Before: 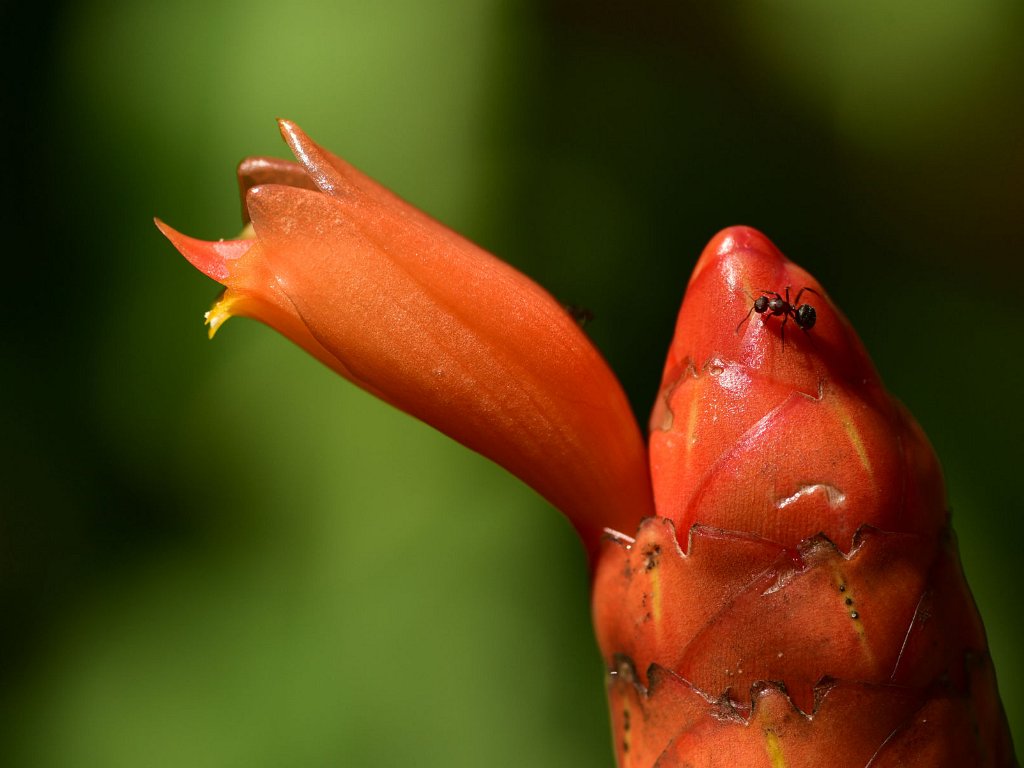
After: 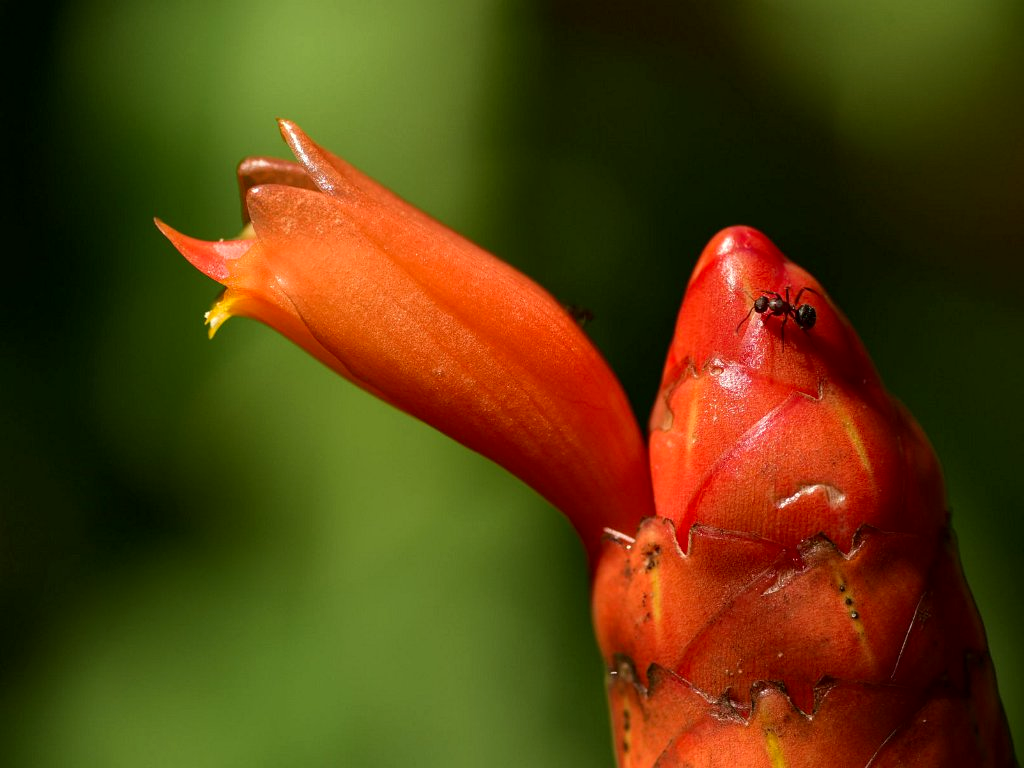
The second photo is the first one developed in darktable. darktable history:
color zones: curves: ch1 [(0, 0.525) (0.143, 0.556) (0.286, 0.52) (0.429, 0.5) (0.571, 0.5) (0.714, 0.5) (0.857, 0.503) (1, 0.525)]
local contrast: highlights 100%, shadows 100%, detail 120%, midtone range 0.2
